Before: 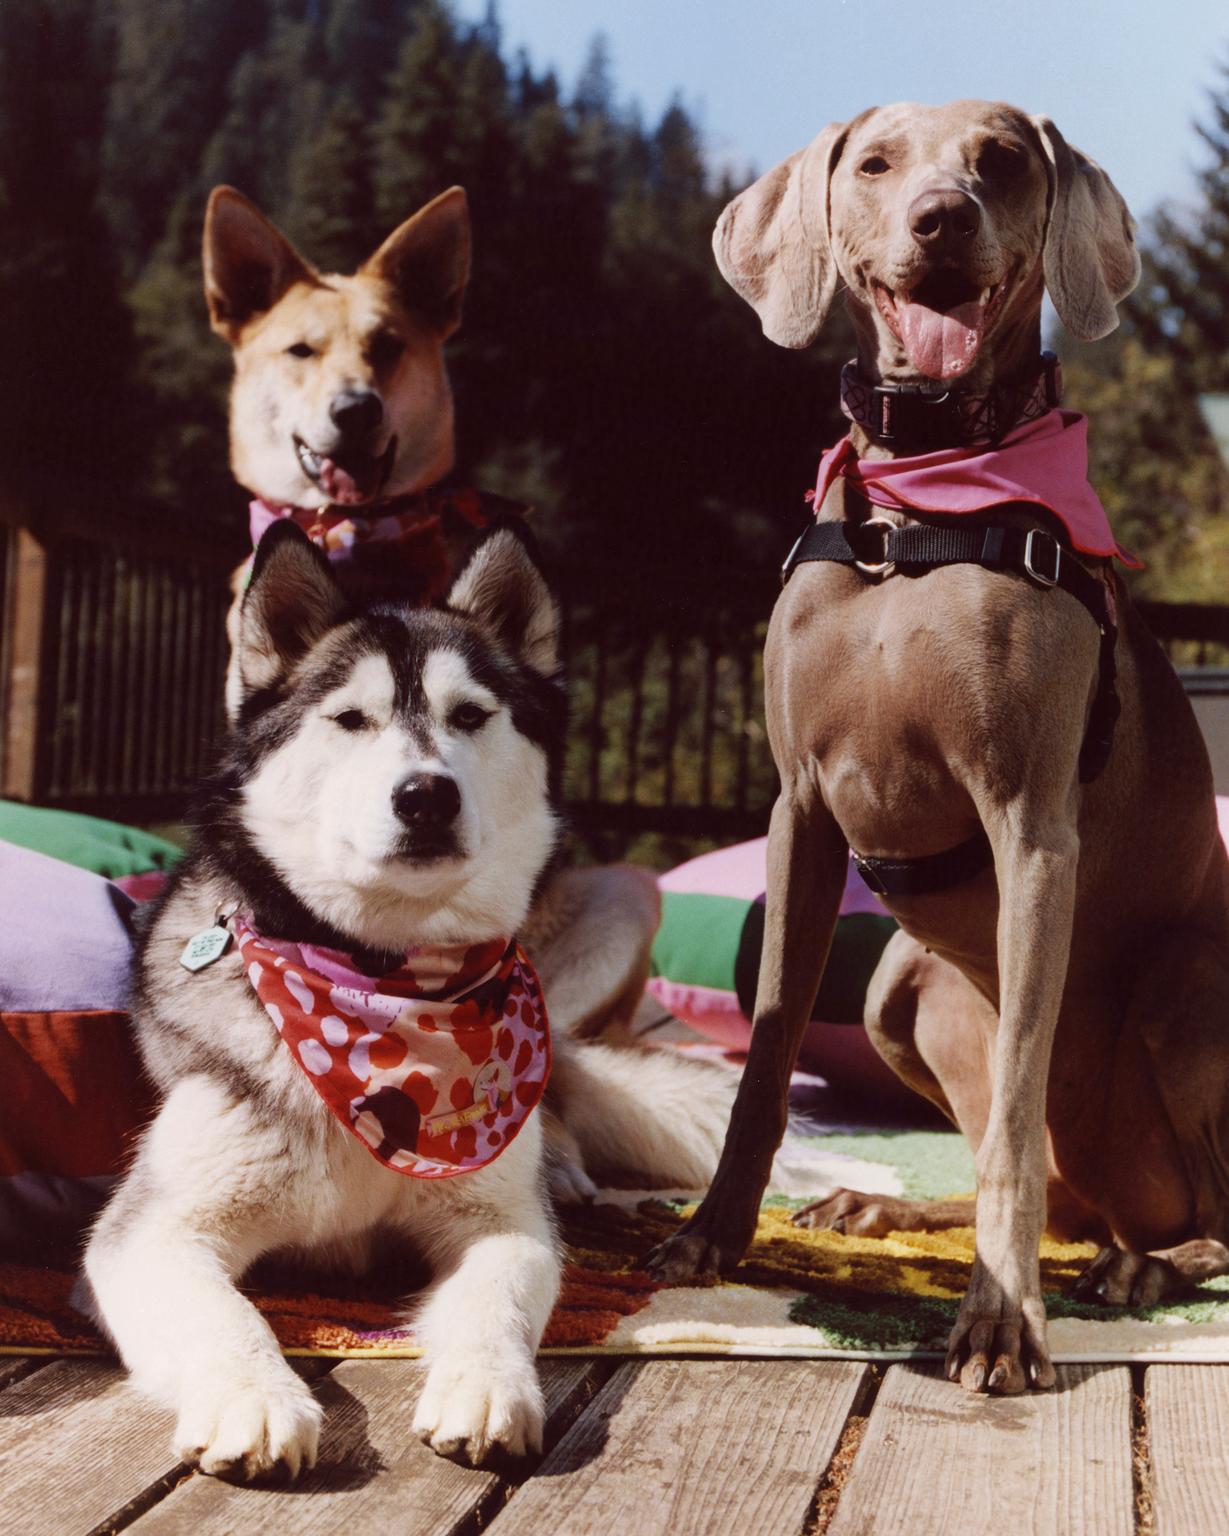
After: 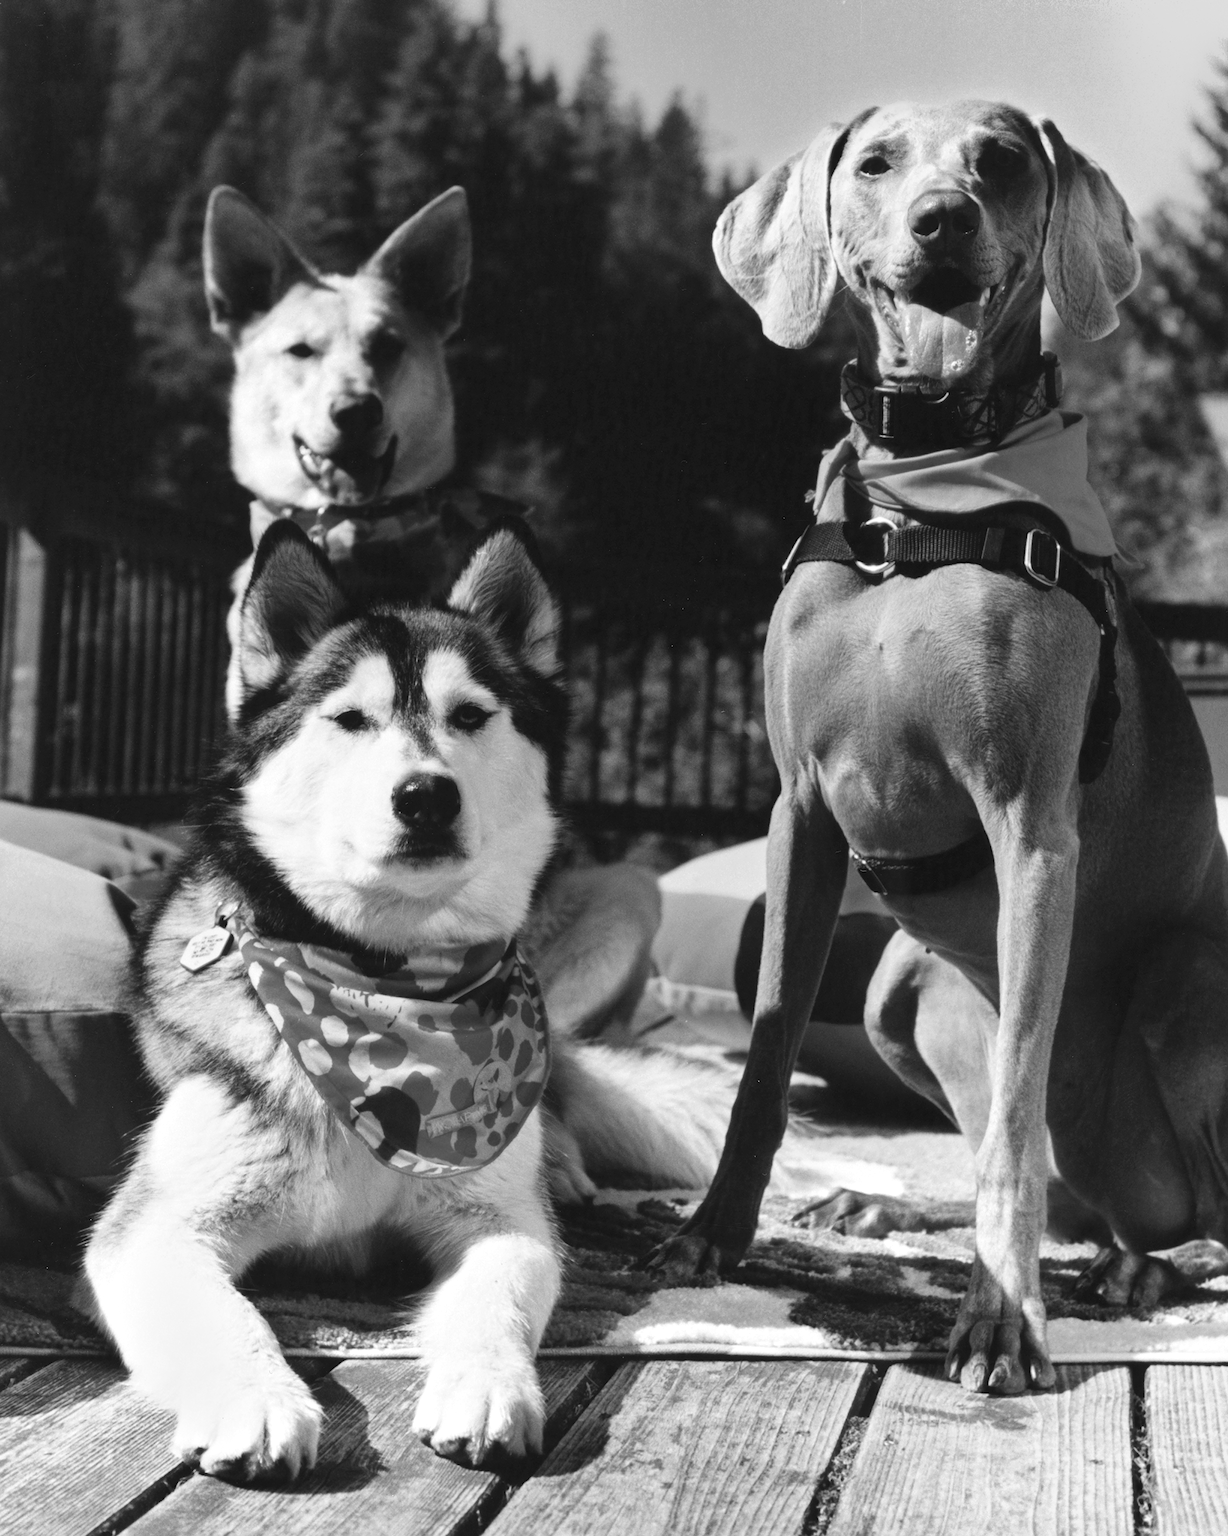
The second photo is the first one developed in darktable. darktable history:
shadows and highlights: shadows 22.7, highlights -48.71, soften with gaussian
monochrome: a 26.22, b 42.67, size 0.8
exposure: black level correction 0, exposure 0.7 EV, compensate exposure bias true, compensate highlight preservation false
white balance: red 0.974, blue 1.044
